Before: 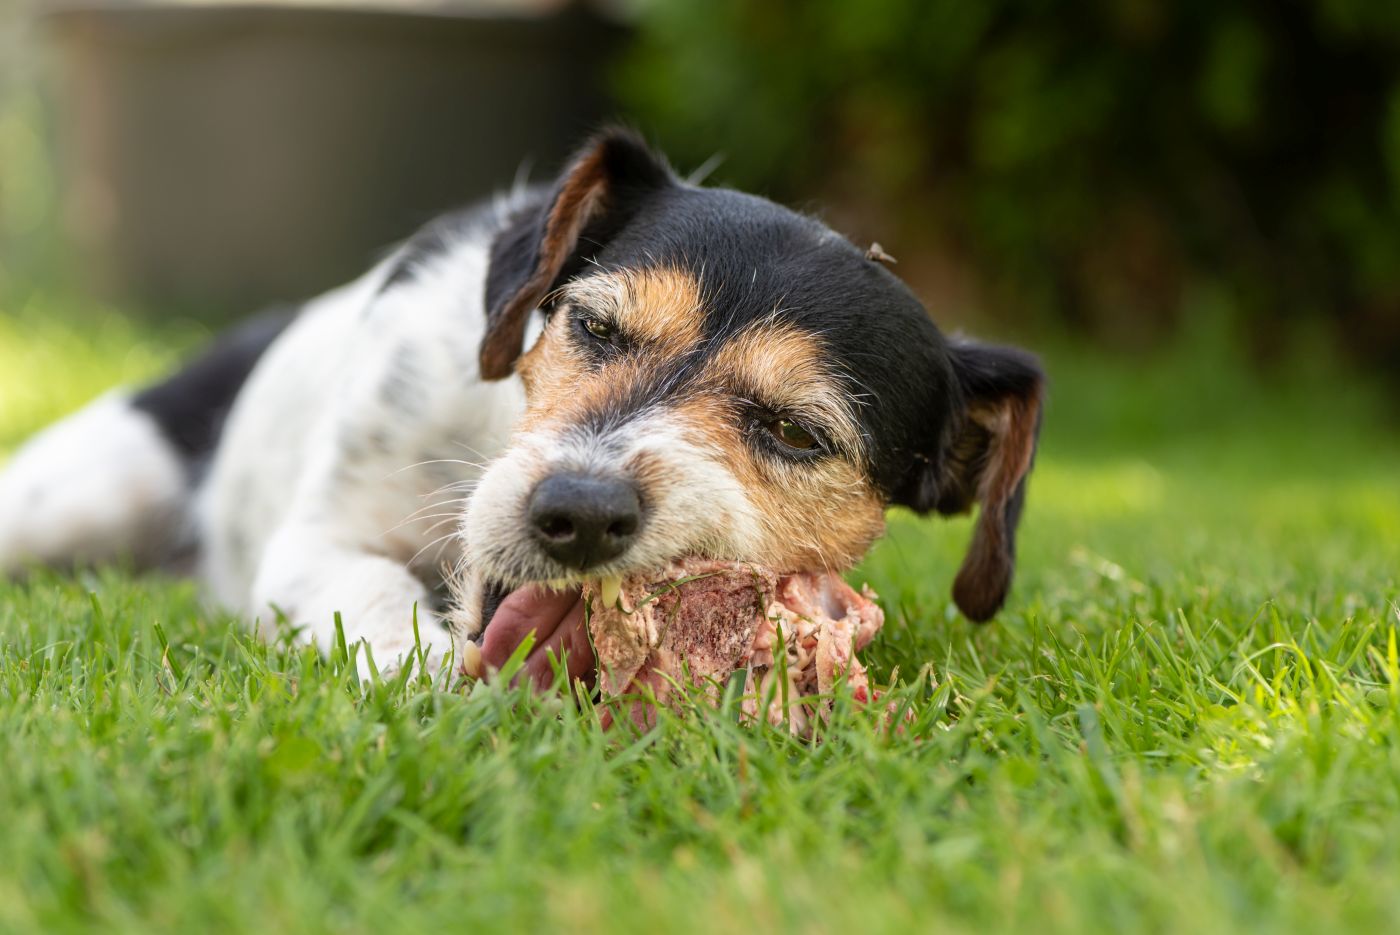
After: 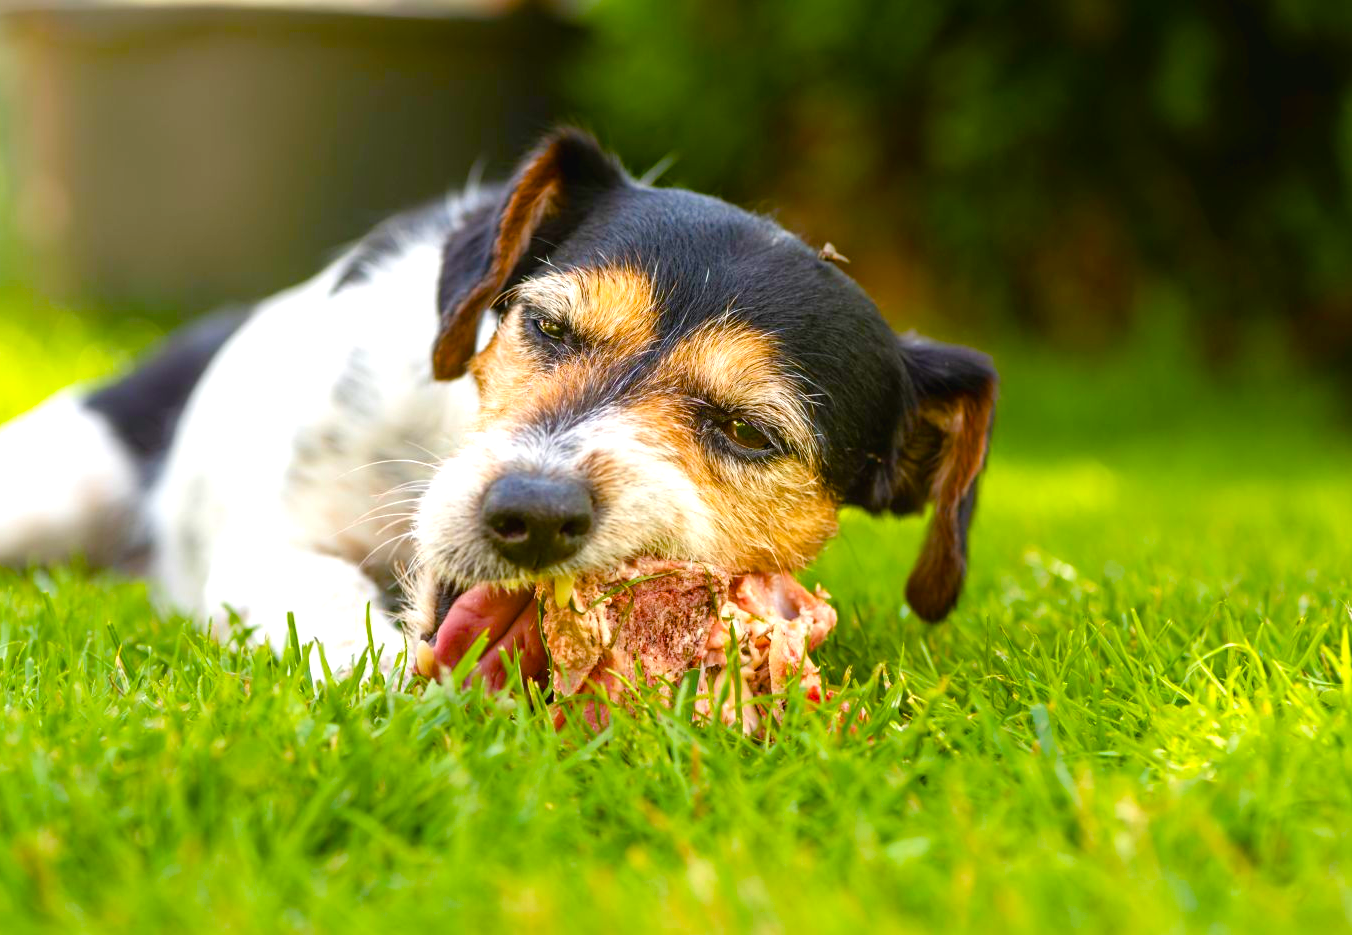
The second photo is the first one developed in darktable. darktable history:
crop and rotate: left 3.423%
exposure: black level correction 0.001, exposure 0.499 EV, compensate highlight preservation false
color balance rgb: global offset › luminance 0.262%, linear chroma grading › global chroma 20.204%, perceptual saturation grading › global saturation 34.563%, perceptual saturation grading › highlights -25.792%, perceptual saturation grading › shadows 49.94%, global vibrance 20%
